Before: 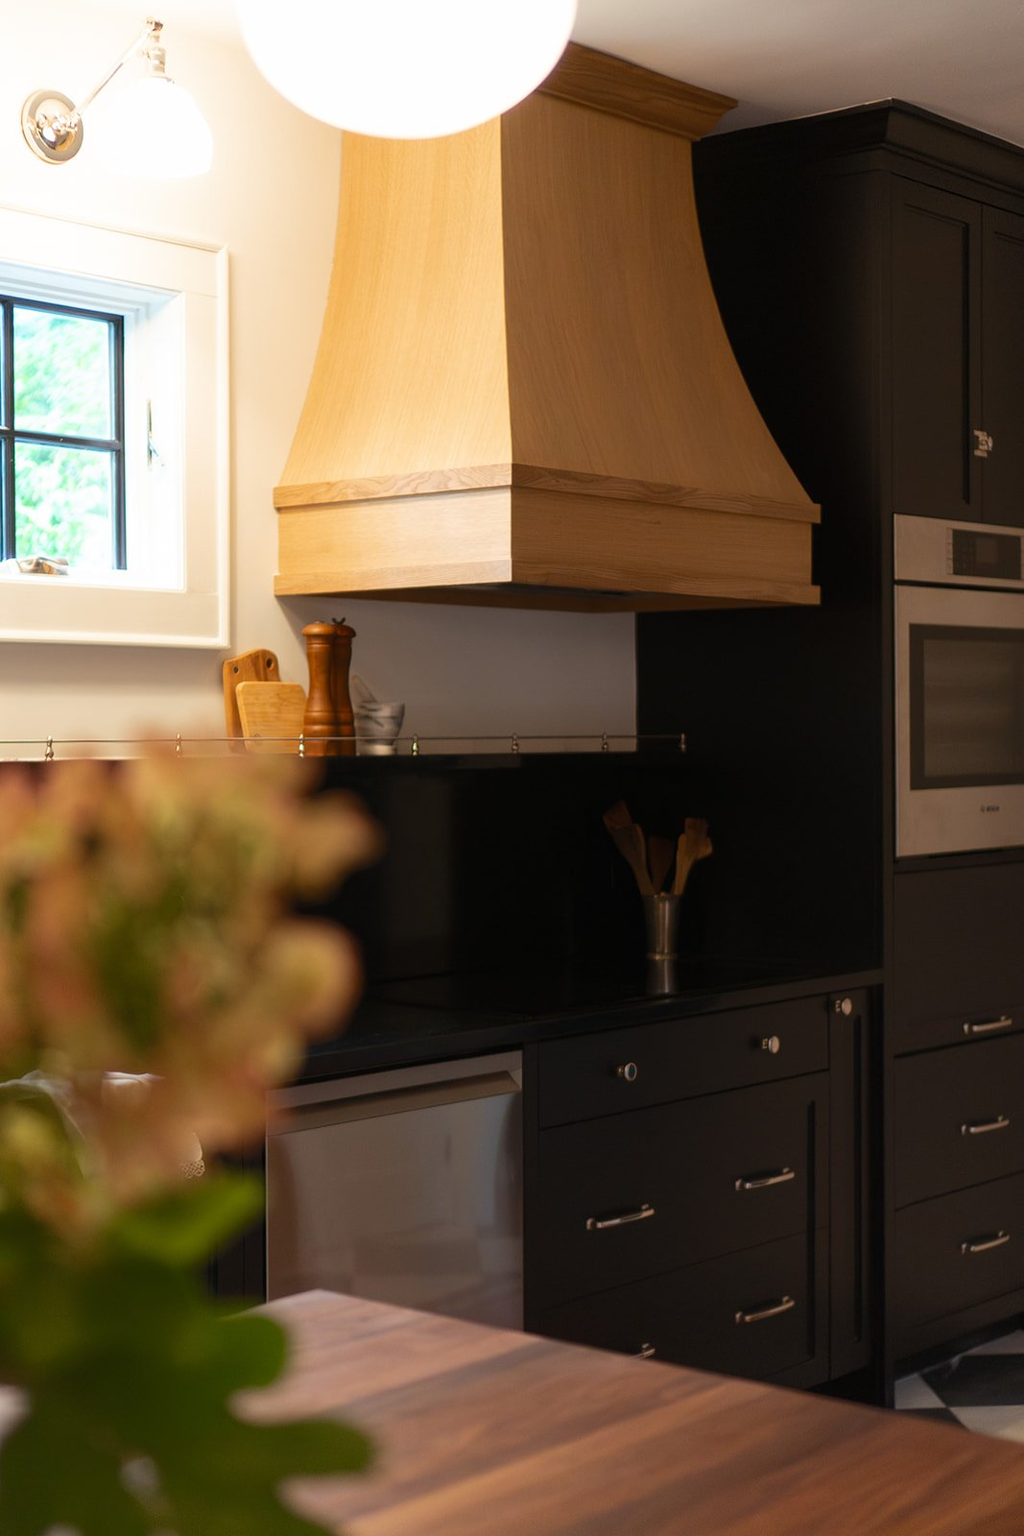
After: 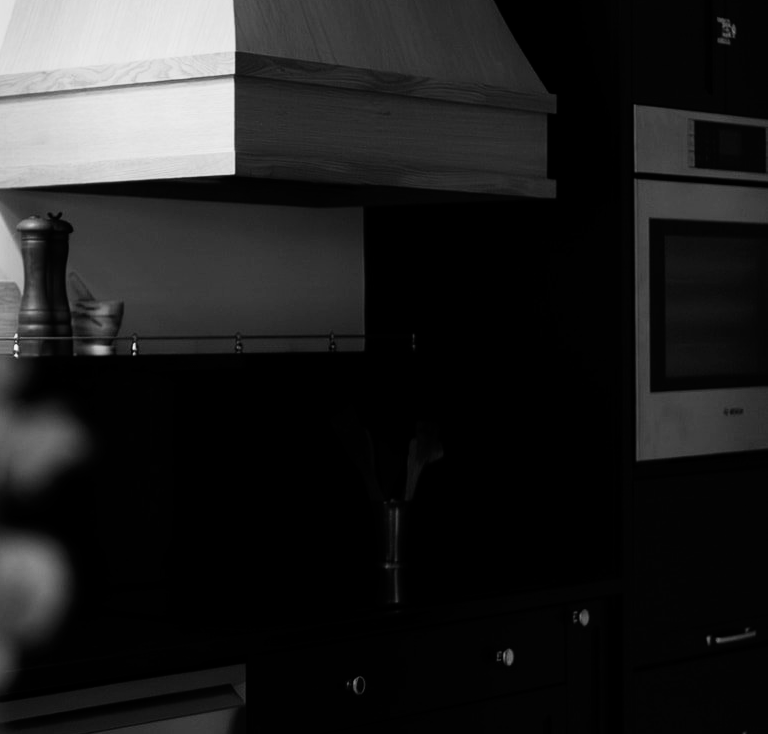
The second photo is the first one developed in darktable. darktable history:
crop and rotate: left 27.938%, top 27.046%, bottom 27.046%
base curve: curves: ch0 [(0, 0) (0.028, 0.03) (0.121, 0.232) (0.46, 0.748) (0.859, 0.968) (1, 1)], preserve colors none
contrast brightness saturation: contrast -0.03, brightness -0.59, saturation -1
